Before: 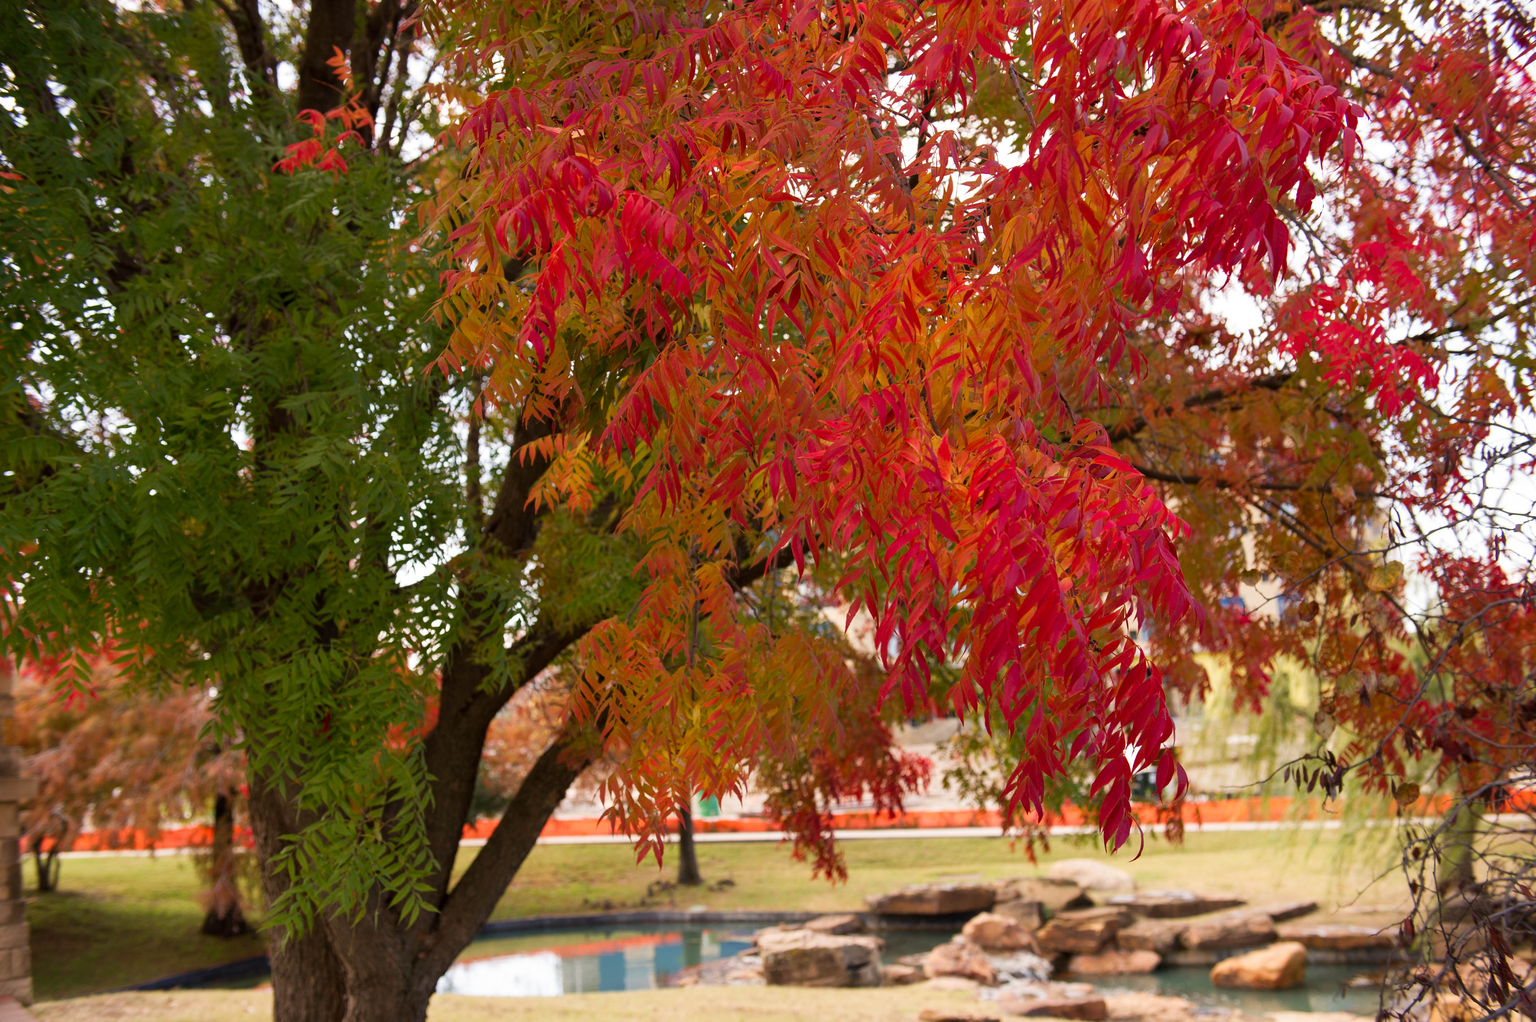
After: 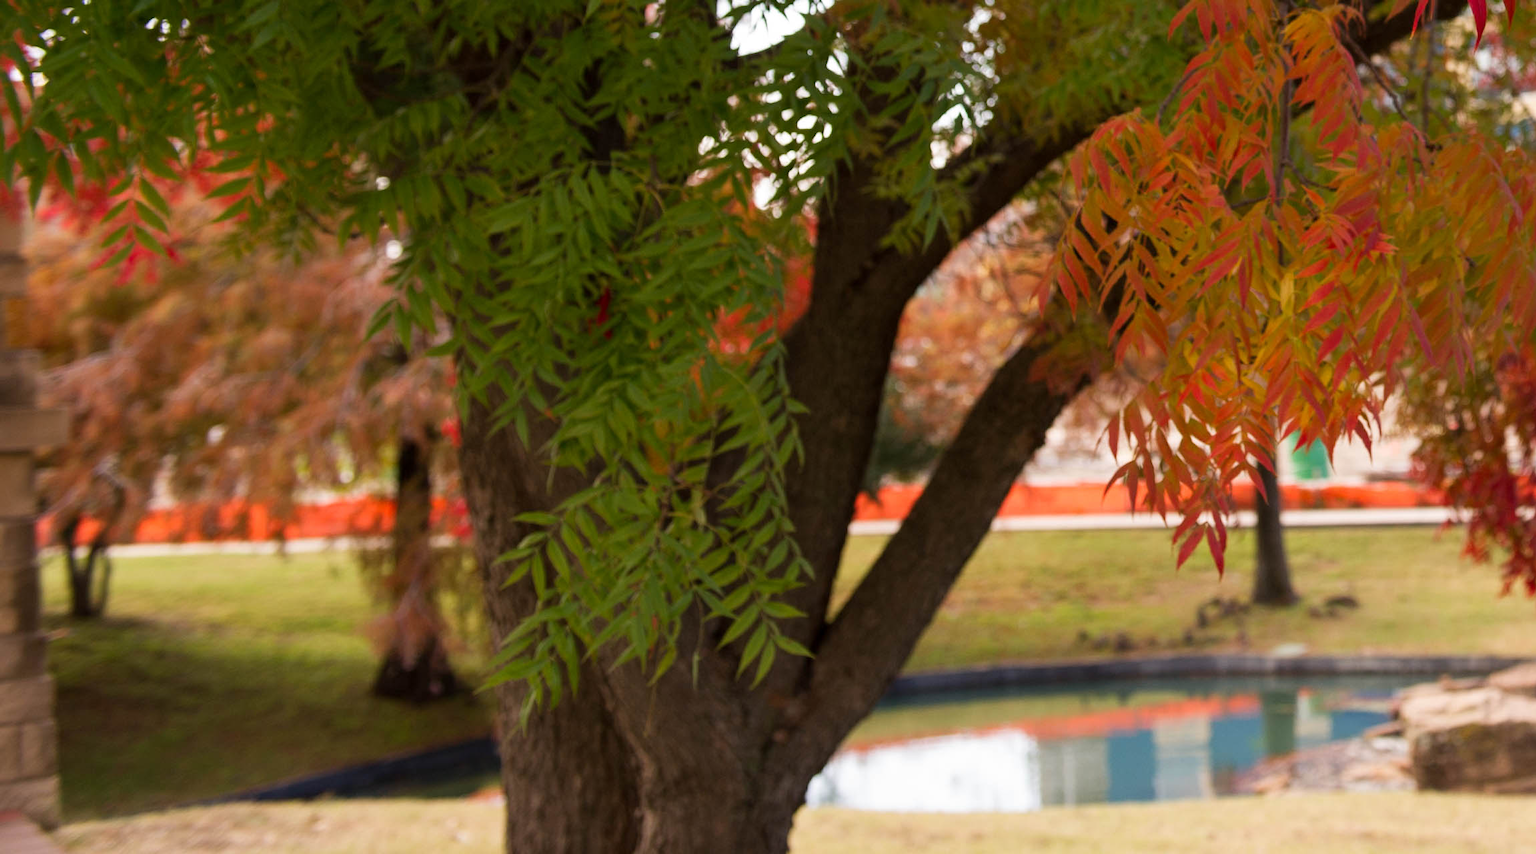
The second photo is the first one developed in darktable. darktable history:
crop and rotate: top 54.54%, right 45.882%, bottom 0.216%
